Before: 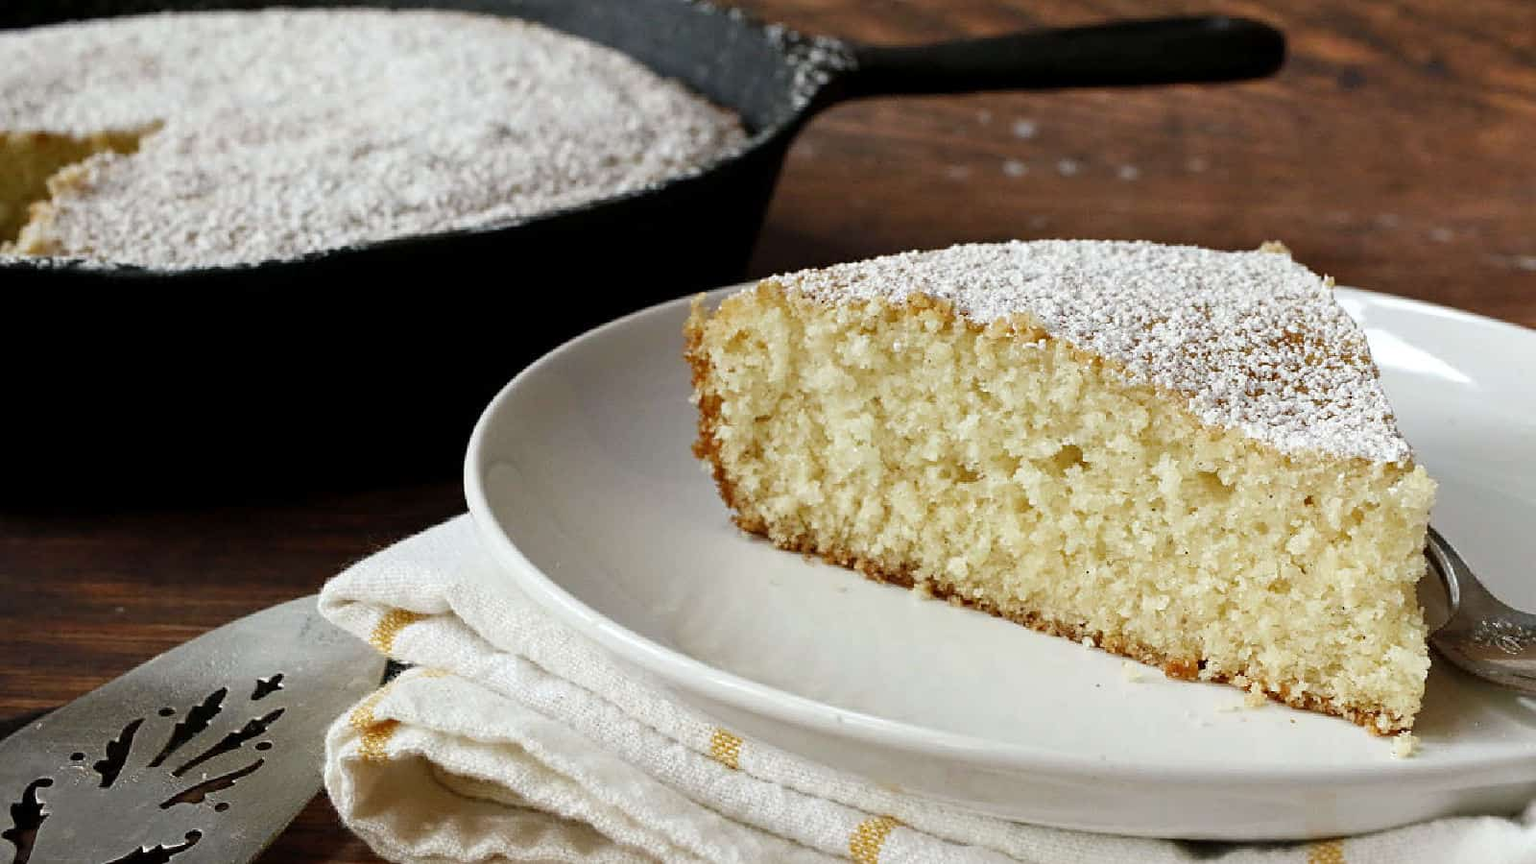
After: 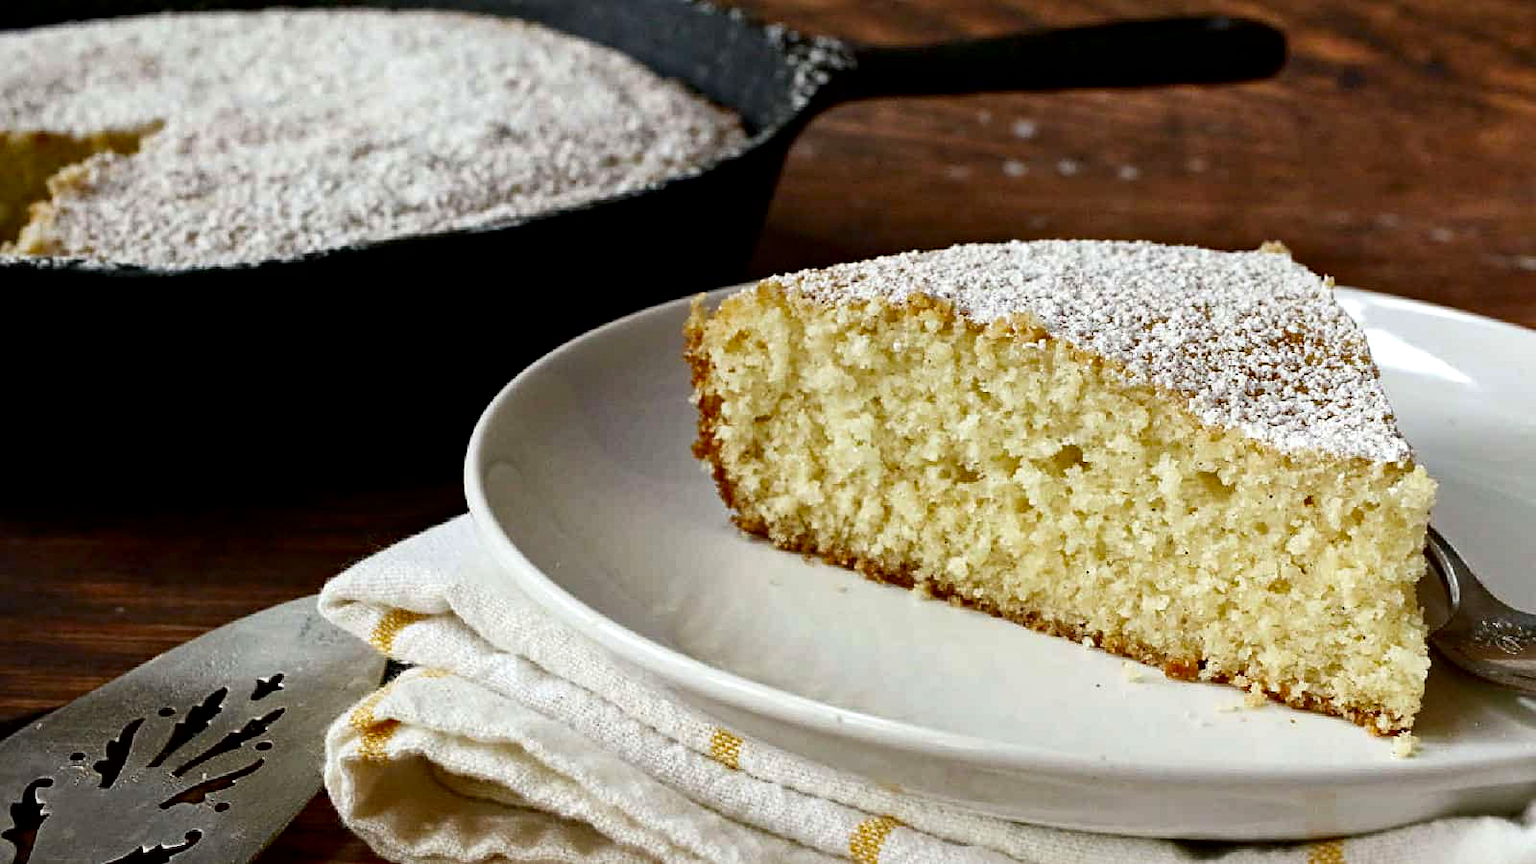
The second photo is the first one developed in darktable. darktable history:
haze removal: compatibility mode true, adaptive false
contrast brightness saturation: contrast 0.131, brightness -0.058, saturation 0.162
local contrast: mode bilateral grid, contrast 20, coarseness 50, detail 129%, midtone range 0.2
